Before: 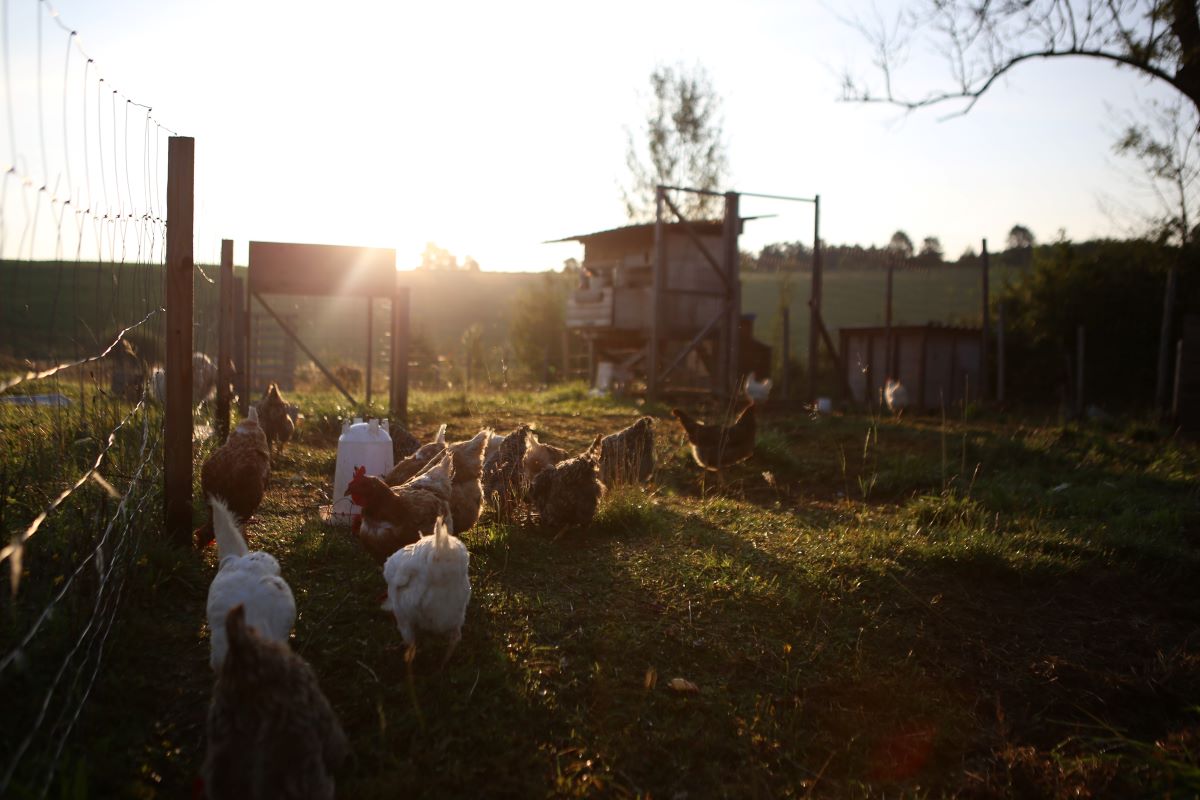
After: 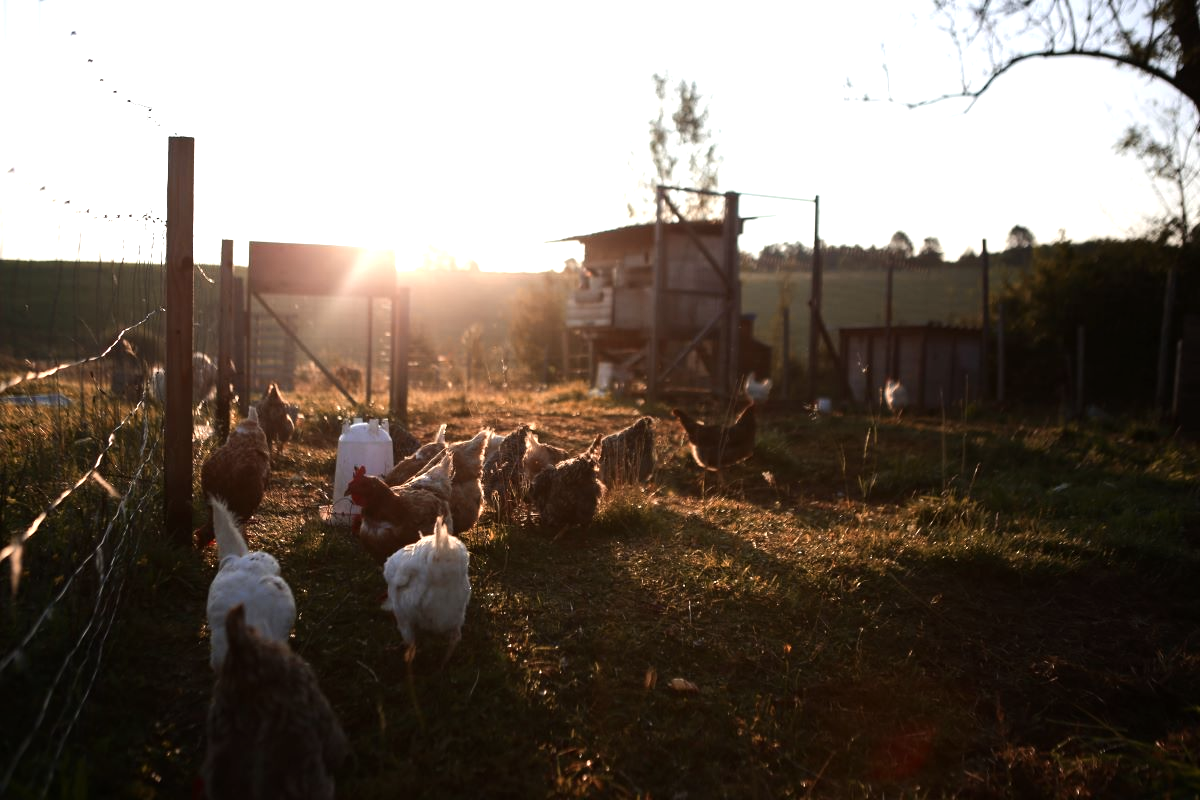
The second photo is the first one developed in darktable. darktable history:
tone equalizer: -8 EV -0.408 EV, -7 EV -0.426 EV, -6 EV -0.33 EV, -5 EV -0.259 EV, -3 EV 0.235 EV, -2 EV 0.354 EV, -1 EV 0.373 EV, +0 EV 0.446 EV, edges refinement/feathering 500, mask exposure compensation -1.24 EV, preserve details no
color zones: curves: ch2 [(0, 0.5) (0.084, 0.497) (0.323, 0.335) (0.4, 0.497) (1, 0.5)]
exposure: exposure 0.169 EV, compensate highlight preservation false
